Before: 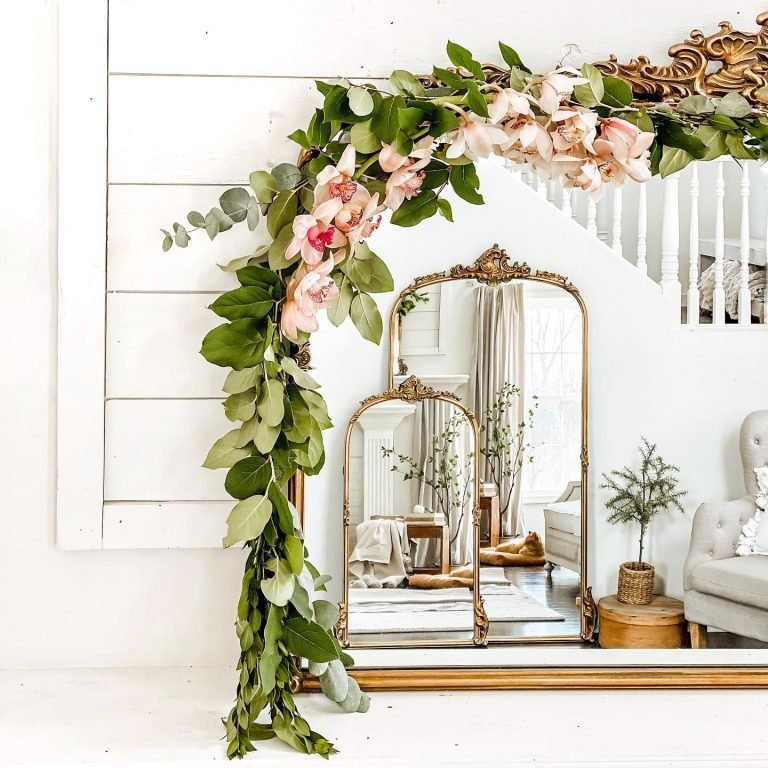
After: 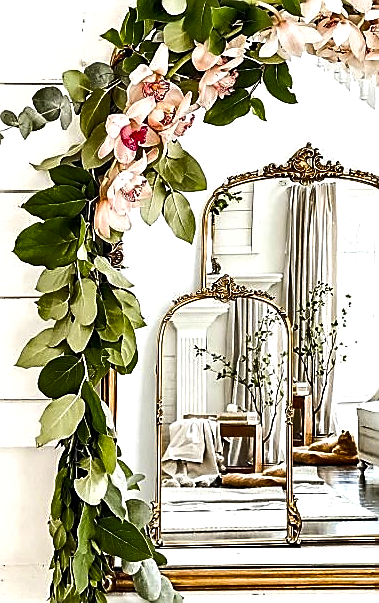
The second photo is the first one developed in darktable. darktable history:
crop and rotate: angle 0.02°, left 24.353%, top 13.219%, right 26.156%, bottom 8.224%
sharpen: radius 1.4, amount 1.25, threshold 0.7
shadows and highlights: soften with gaussian
tone equalizer: -8 EV -0.417 EV, -7 EV -0.389 EV, -6 EV -0.333 EV, -5 EV -0.222 EV, -3 EV 0.222 EV, -2 EV 0.333 EV, -1 EV 0.389 EV, +0 EV 0.417 EV, edges refinement/feathering 500, mask exposure compensation -1.57 EV, preserve details no
